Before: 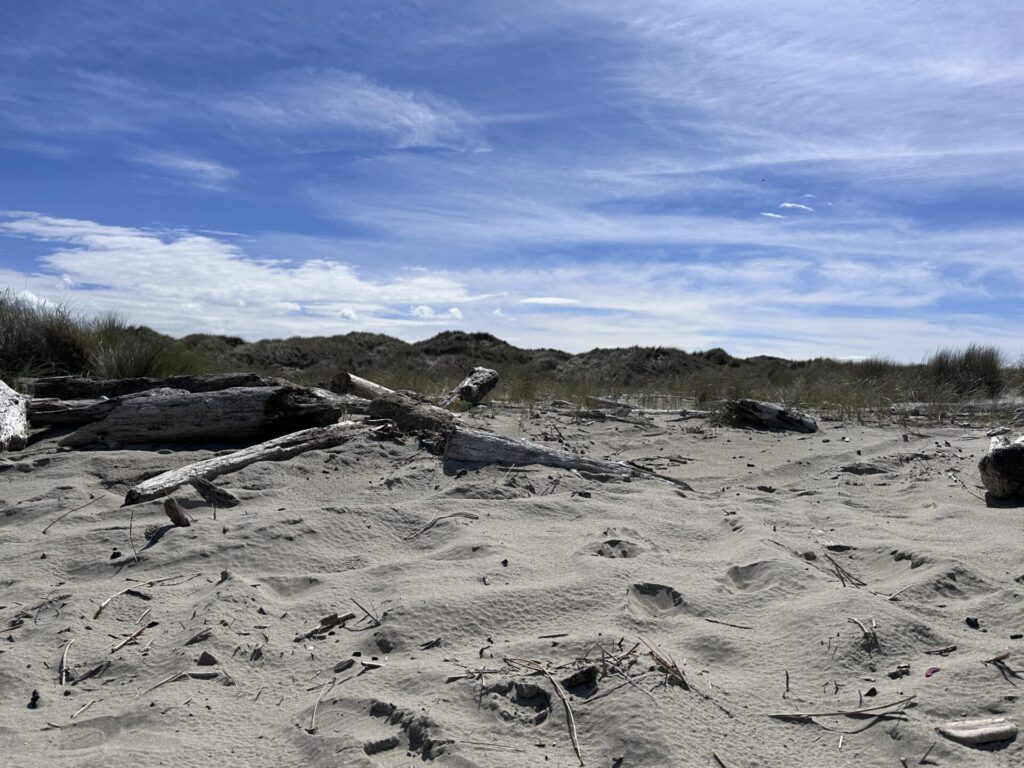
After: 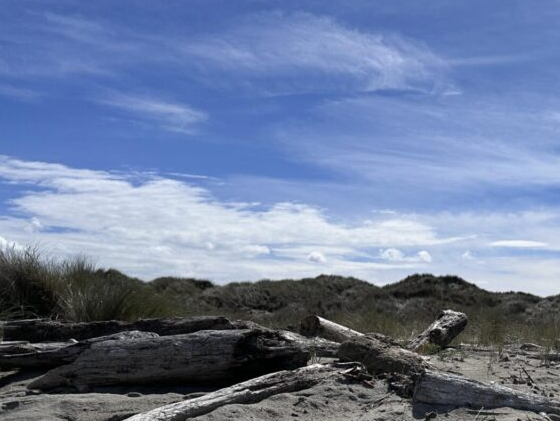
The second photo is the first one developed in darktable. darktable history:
tone equalizer: on, module defaults
crop and rotate: left 3.047%, top 7.509%, right 42.236%, bottom 37.598%
